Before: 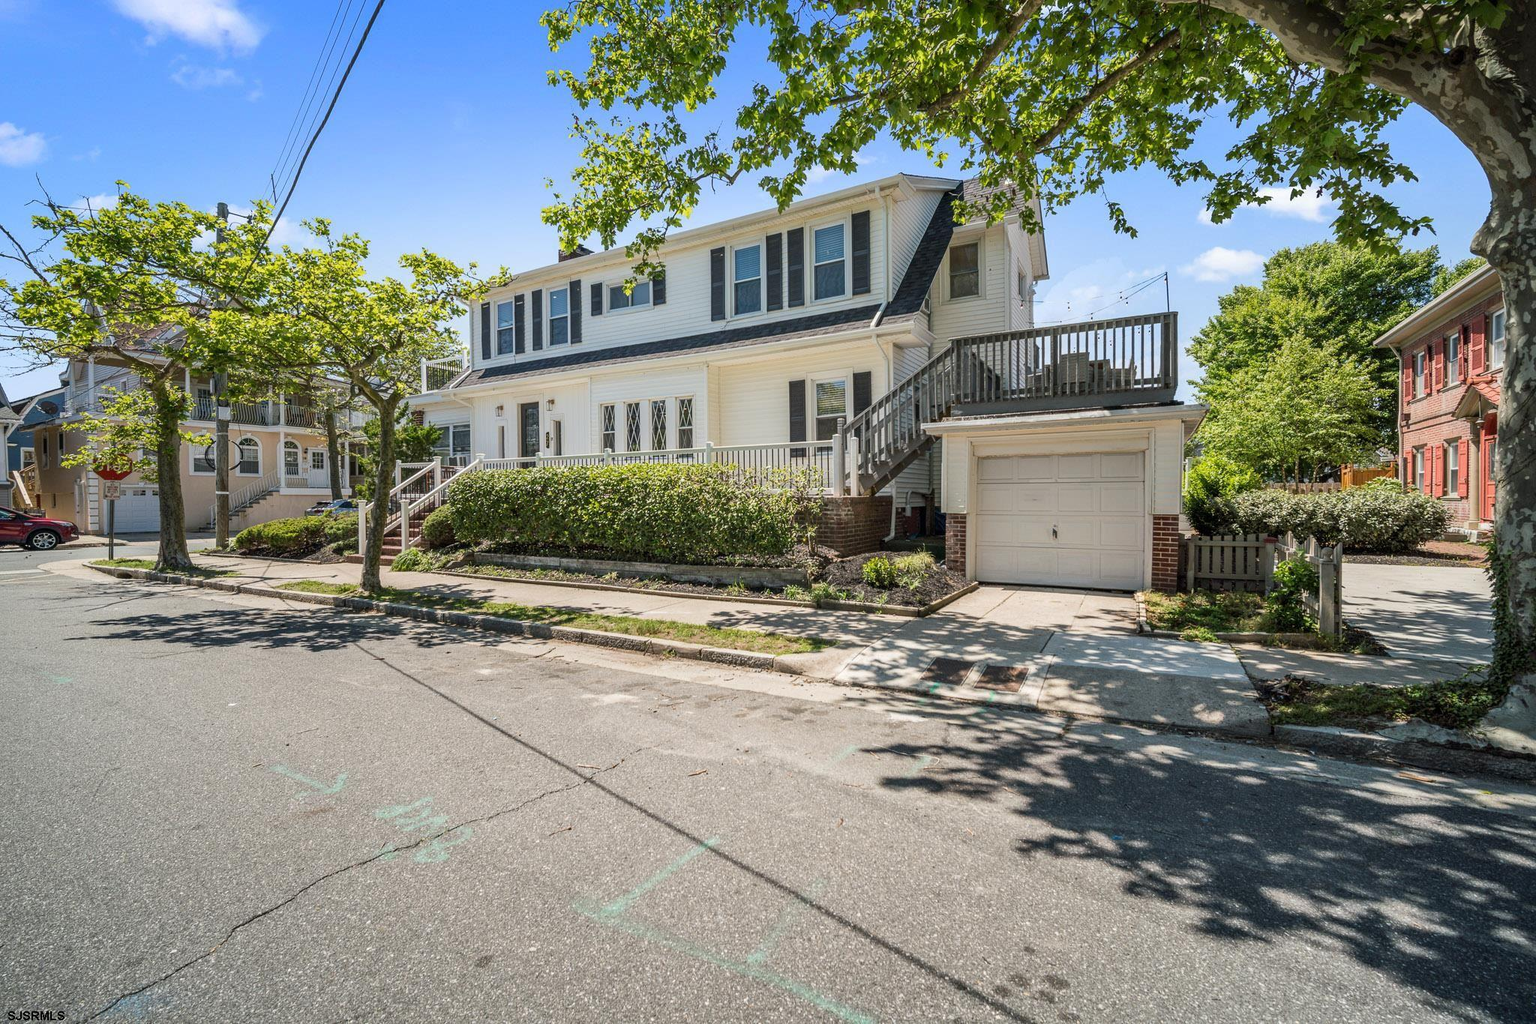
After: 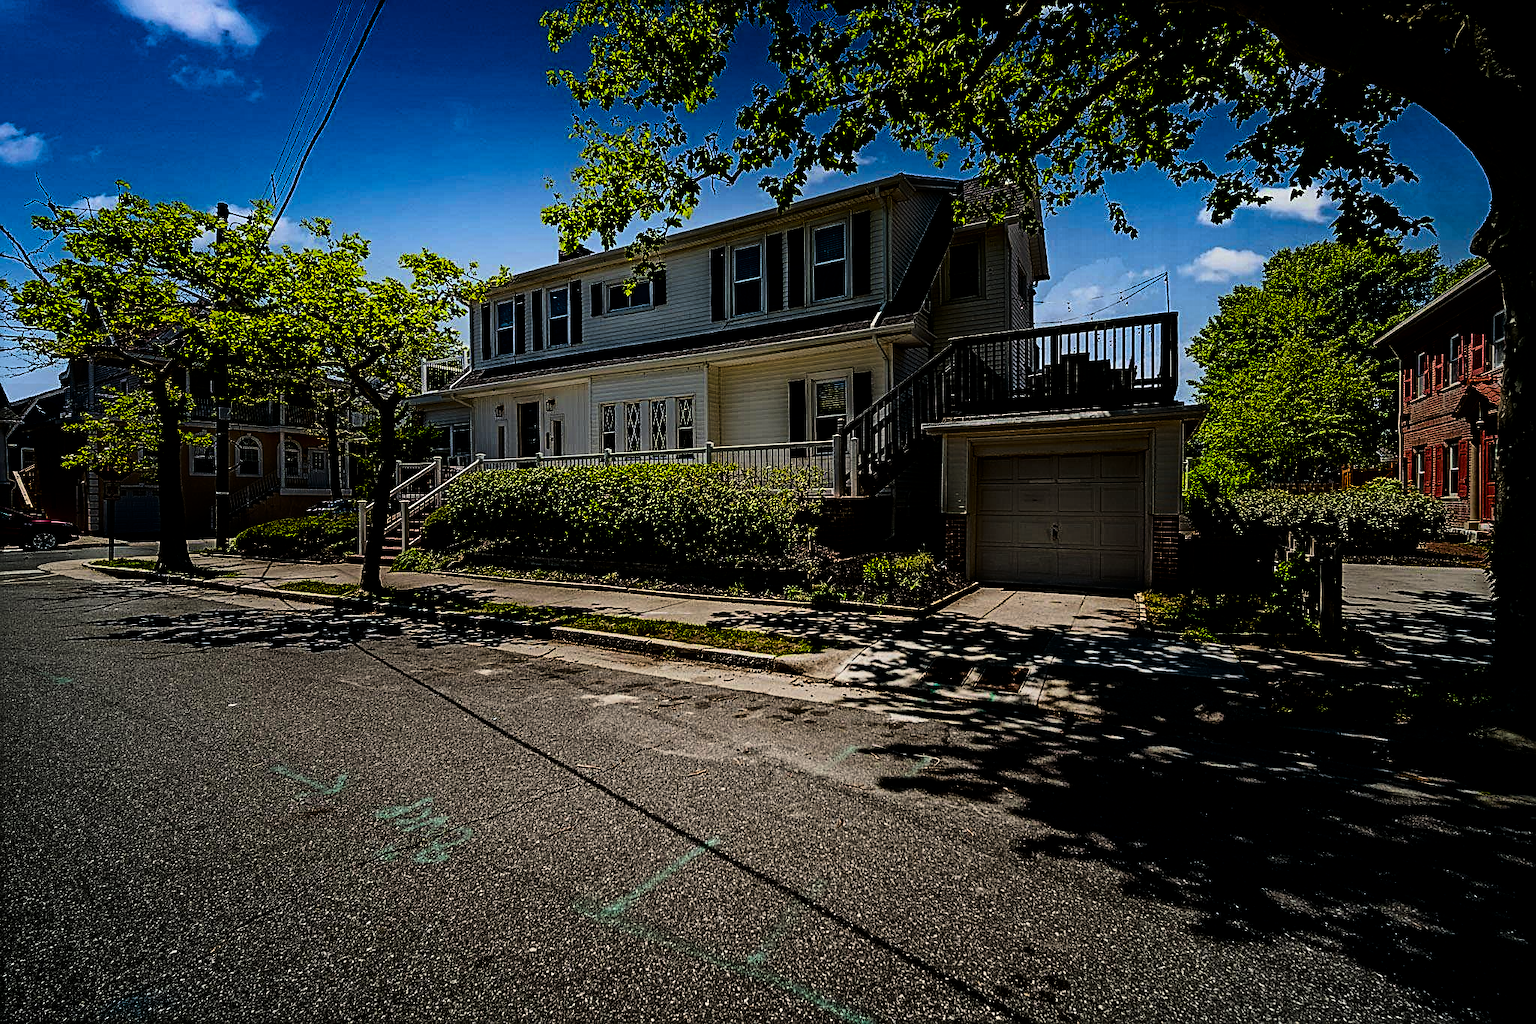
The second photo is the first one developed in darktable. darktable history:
sharpen: on, module defaults
contrast brightness saturation: brightness -0.998, saturation 0.996
tone curve: curves: ch0 [(0, 0) (0.004, 0) (0.133, 0.071) (0.325, 0.456) (0.832, 0.957) (1, 1)], color space Lab, independent channels, preserve colors none
levels: levels [0, 0.618, 1]
contrast equalizer: y [[0.439, 0.44, 0.442, 0.457, 0.493, 0.498], [0.5 ×6], [0.5 ×6], [0 ×6], [0 ×6]]
